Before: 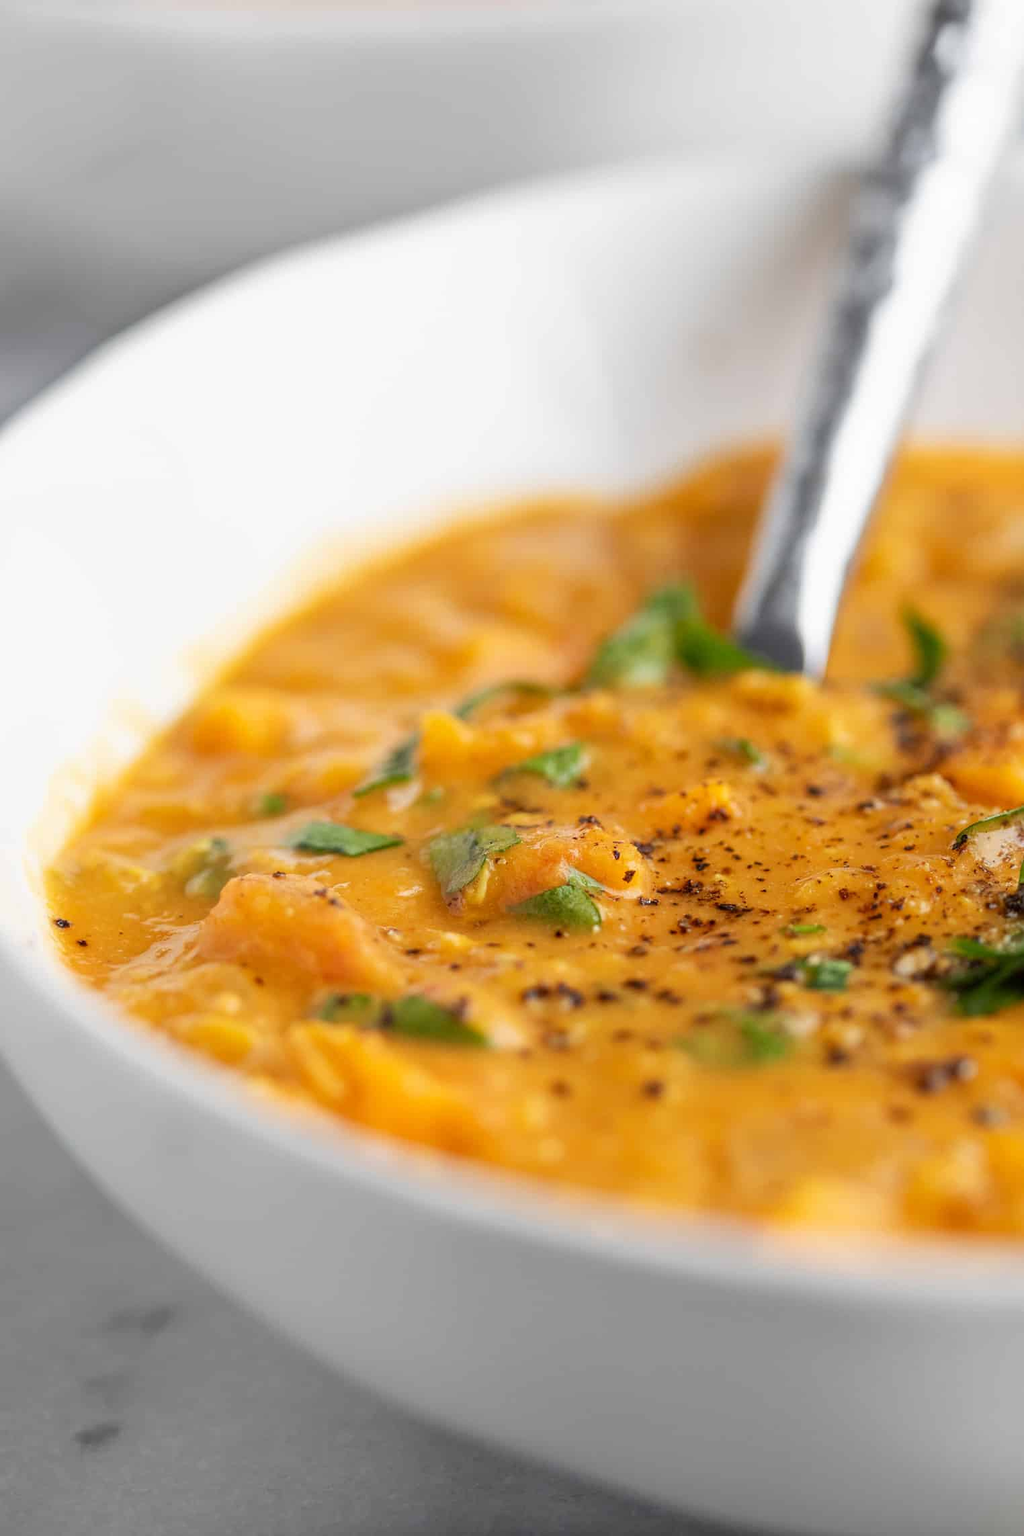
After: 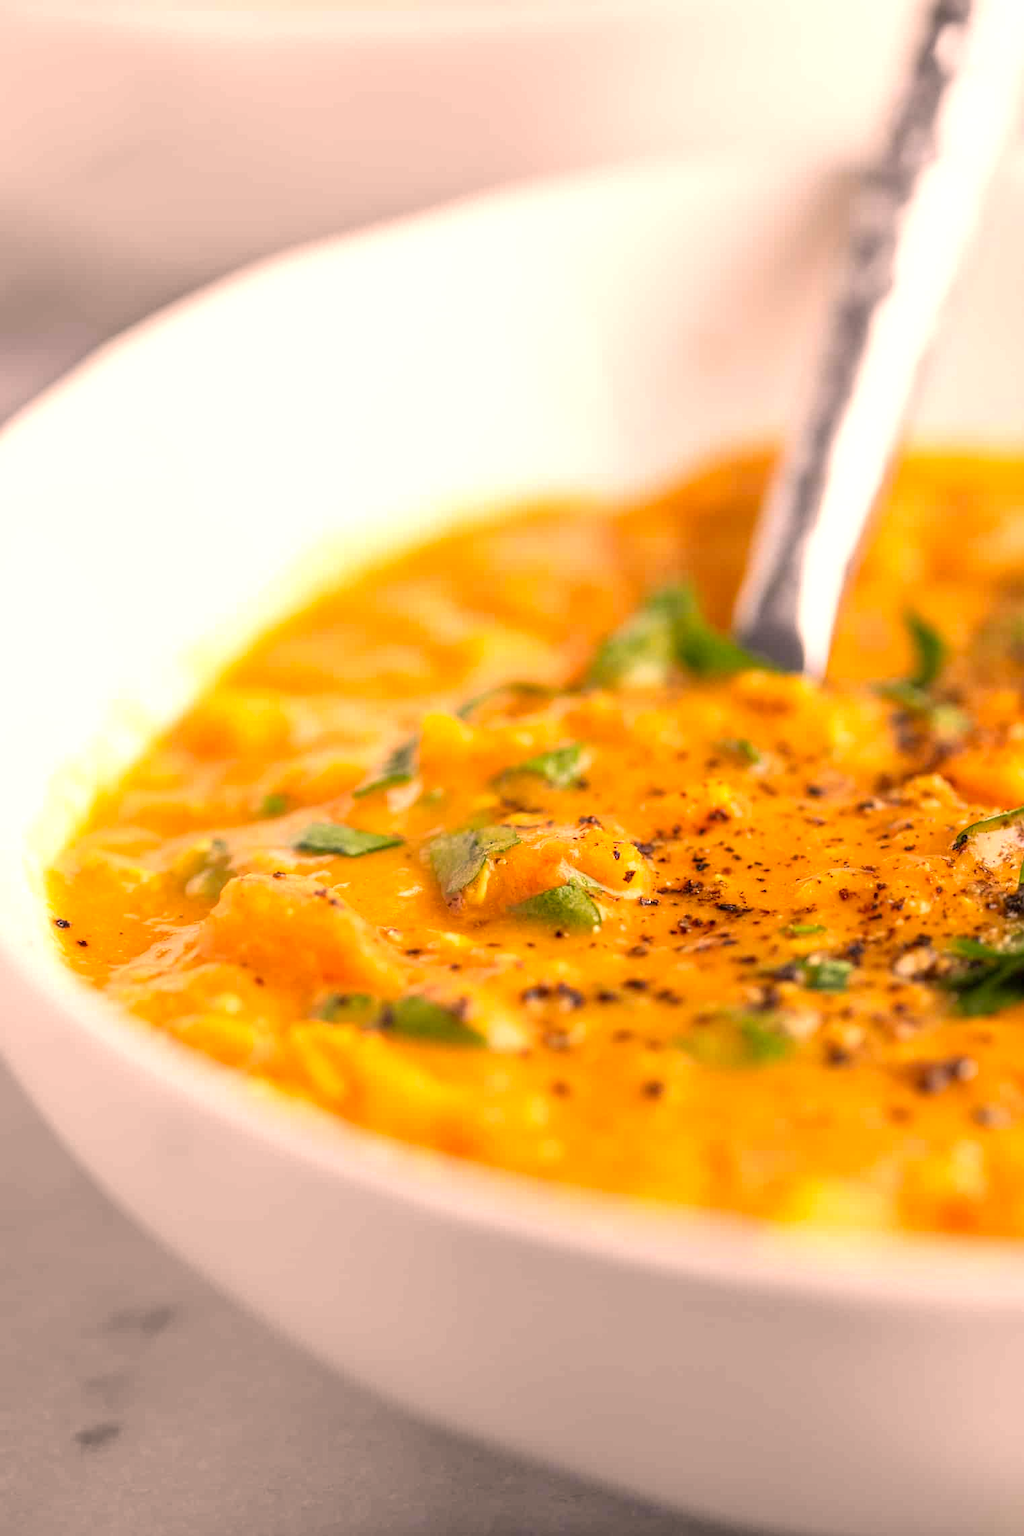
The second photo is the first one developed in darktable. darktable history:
color correction: highlights a* 17.62, highlights b* 18.42
exposure: black level correction 0, exposure 0.5 EV, compensate highlight preservation false
